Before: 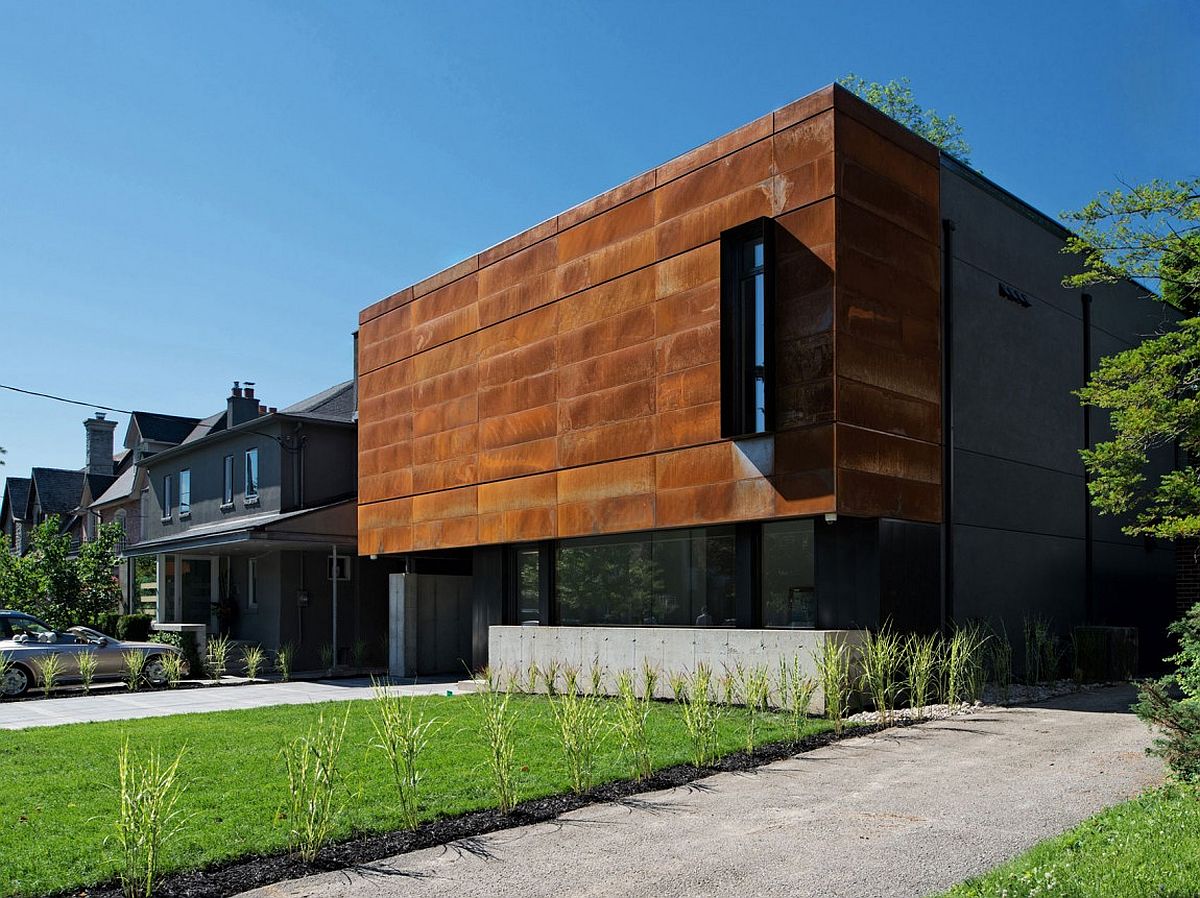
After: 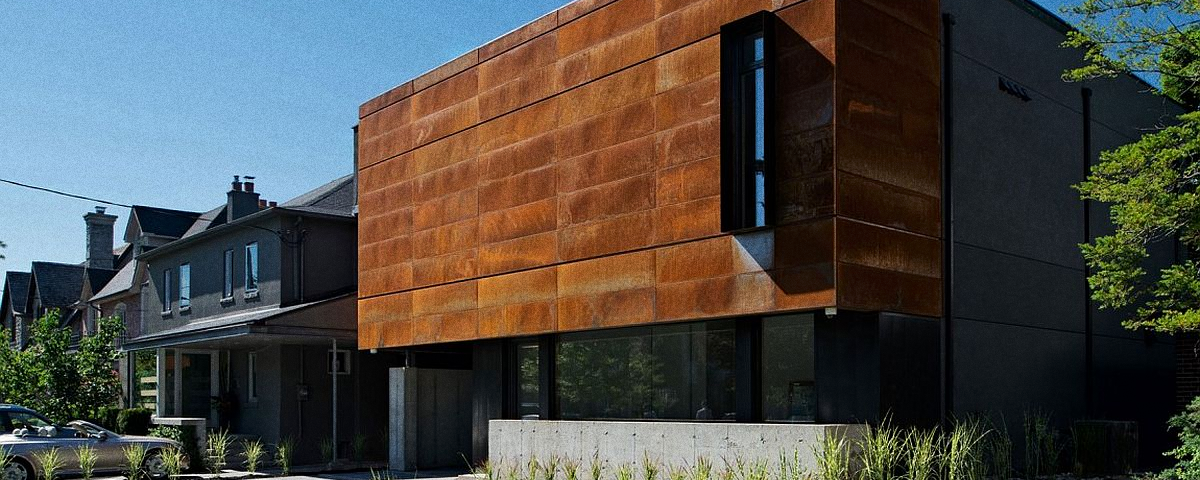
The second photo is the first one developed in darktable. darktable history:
grain: coarseness 8.68 ISO, strength 31.94%
contrast brightness saturation: contrast 0.03, brightness -0.04
crop and rotate: top 23.043%, bottom 23.437%
